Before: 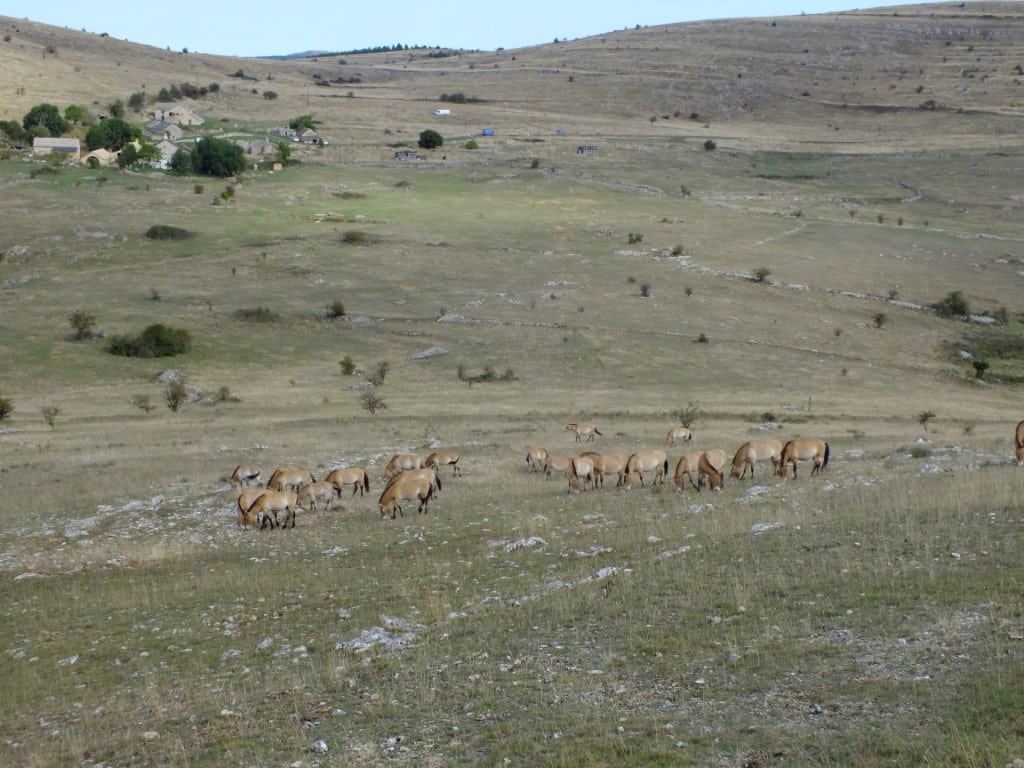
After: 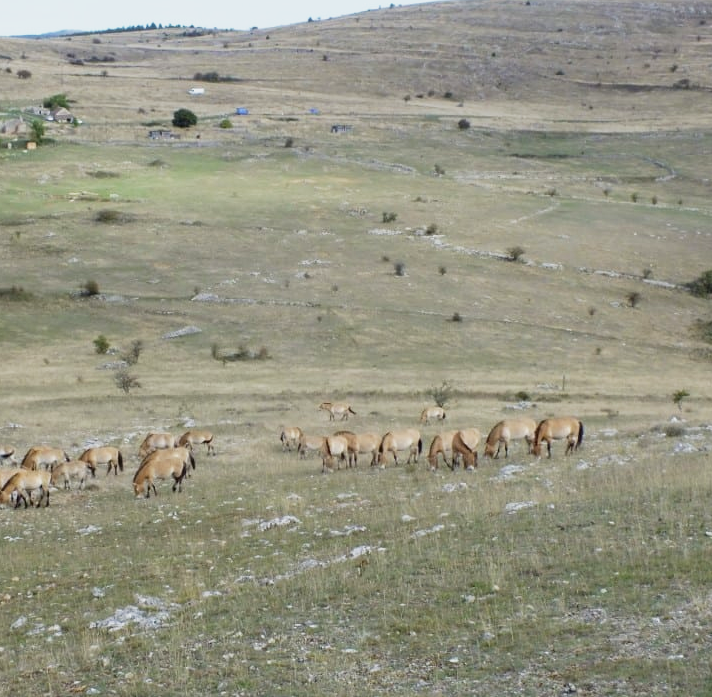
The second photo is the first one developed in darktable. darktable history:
base curve: curves: ch0 [(0, 0) (0.088, 0.125) (0.176, 0.251) (0.354, 0.501) (0.613, 0.749) (1, 0.877)], preserve colors none
crop and rotate: left 24.034%, top 2.838%, right 6.406%, bottom 6.299%
